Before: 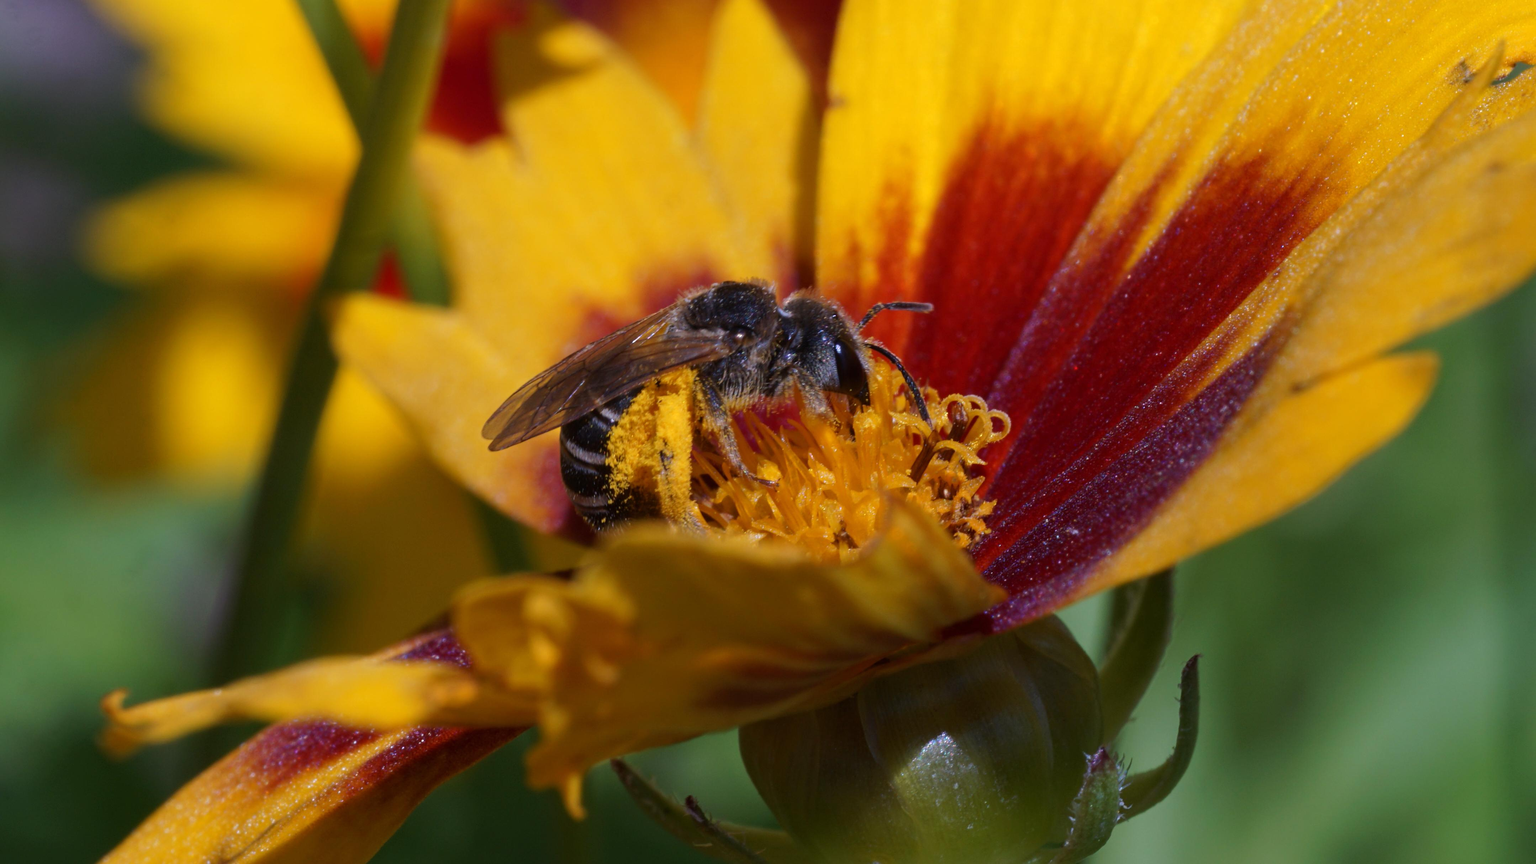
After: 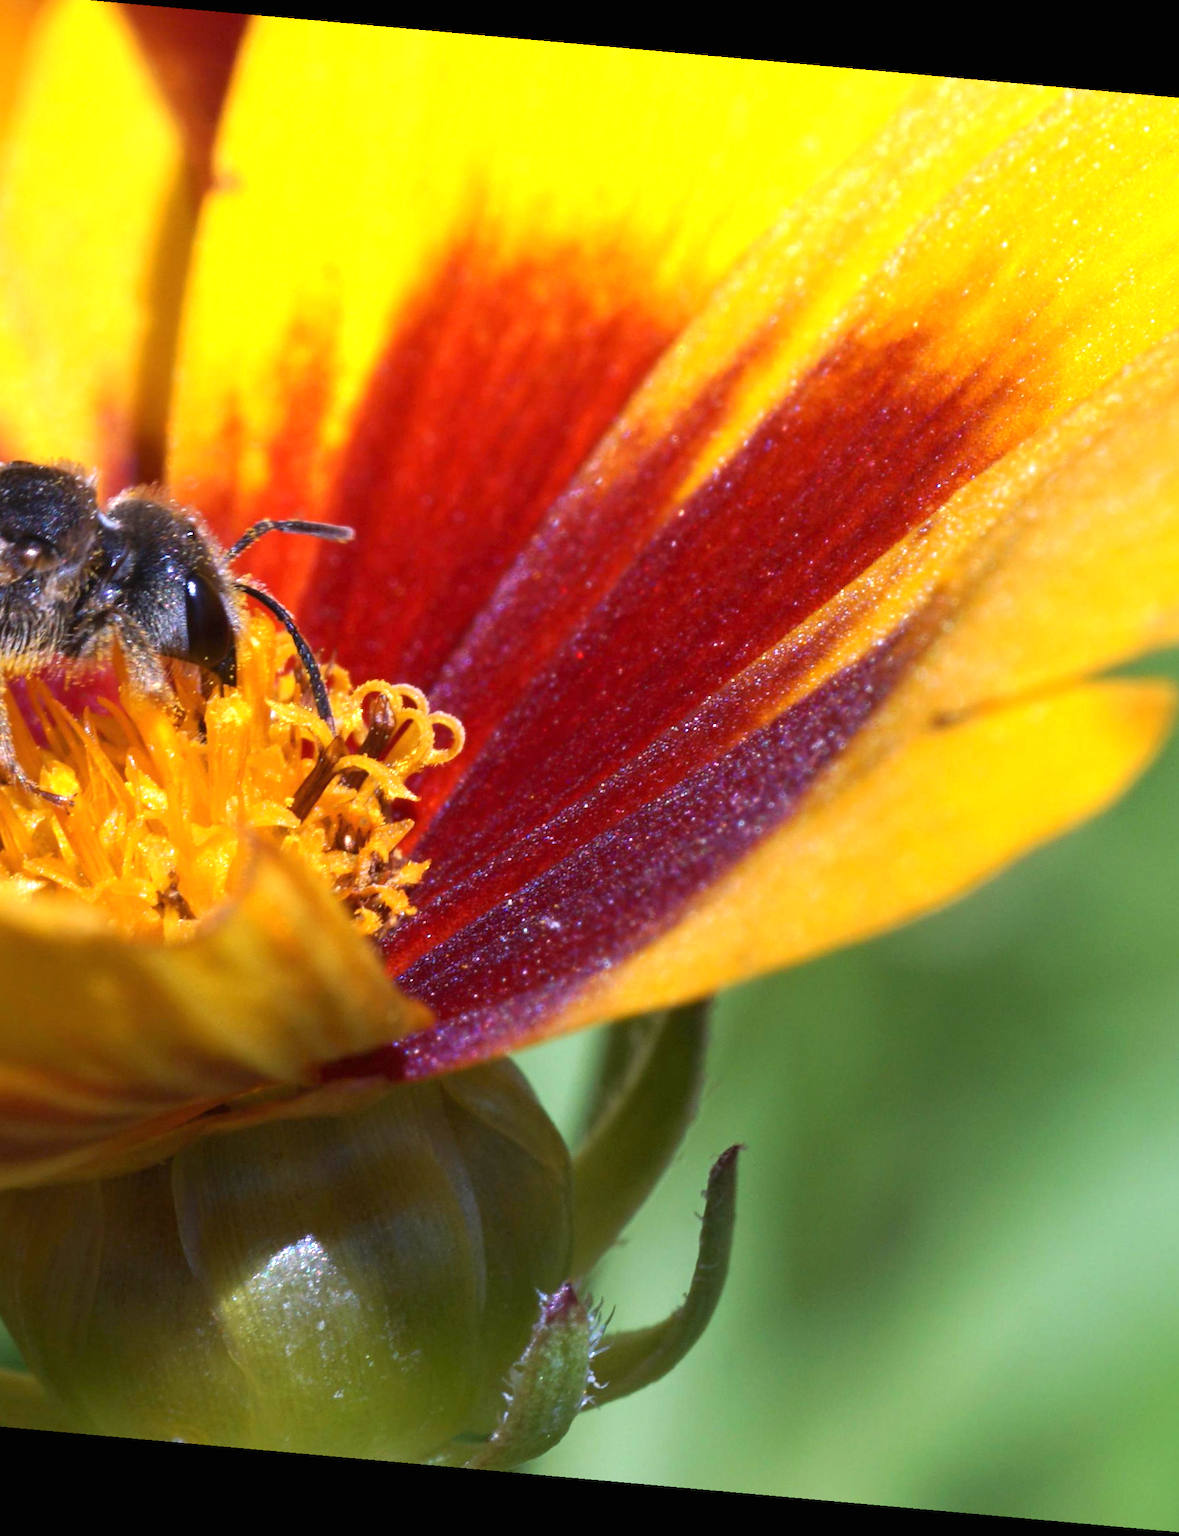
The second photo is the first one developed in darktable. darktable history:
crop: left 47.628%, top 6.643%, right 7.874%
rotate and perspective: rotation 5.12°, automatic cropping off
exposure: black level correction 0, exposure 1.173 EV, compensate exposure bias true, compensate highlight preservation false
tone equalizer: on, module defaults
